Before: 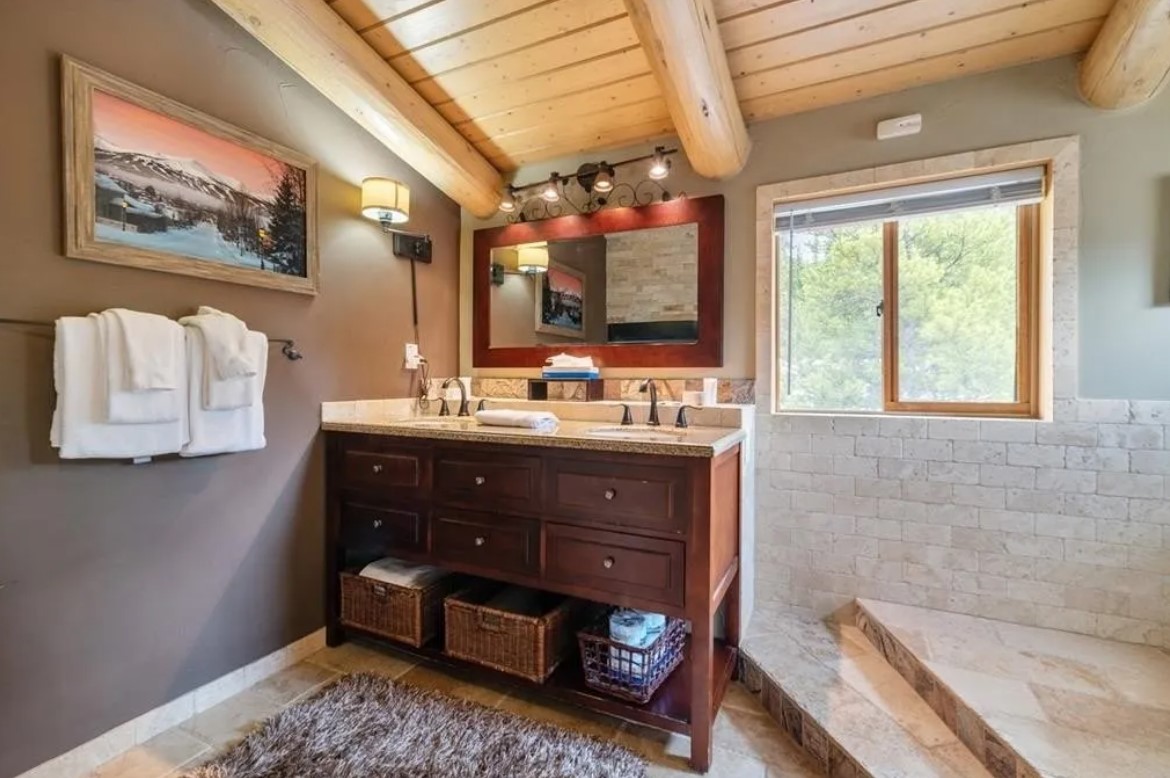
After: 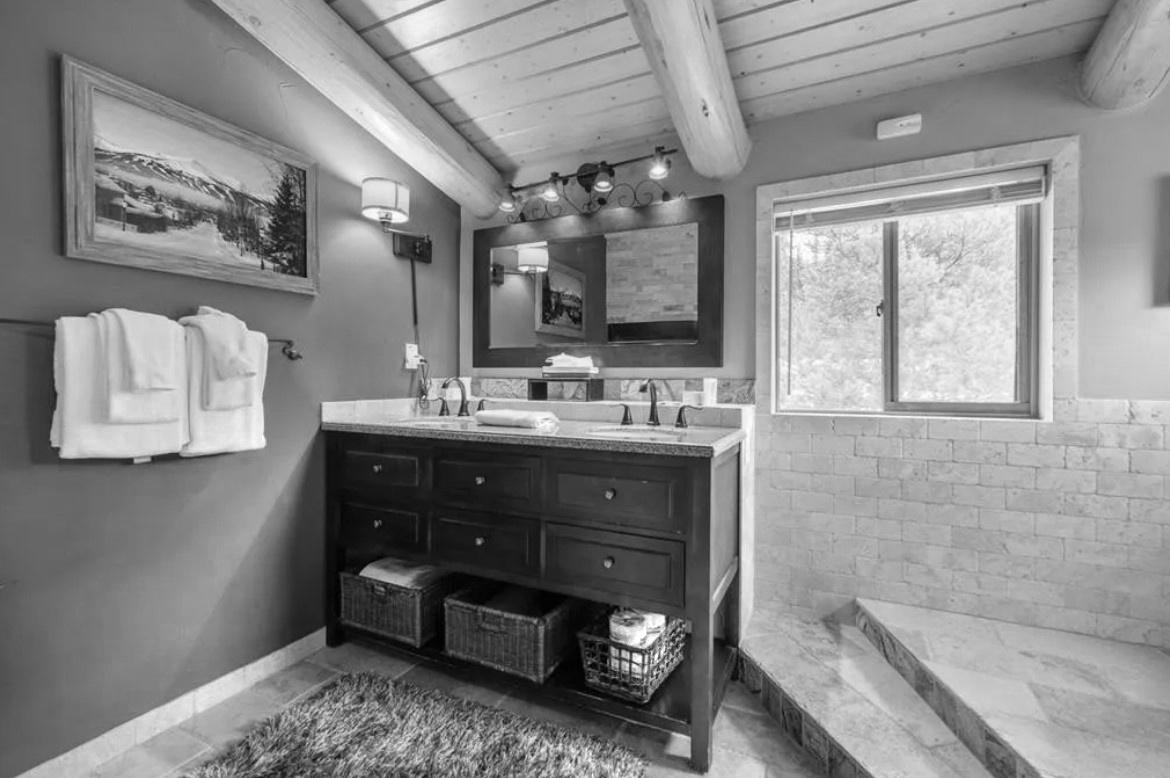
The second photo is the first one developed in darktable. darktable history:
color zones: curves: ch0 [(0, 0.613) (0.01, 0.613) (0.245, 0.448) (0.498, 0.529) (0.642, 0.665) (0.879, 0.777) (0.99, 0.613)]; ch1 [(0, 0.035) (0.121, 0.189) (0.259, 0.197) (0.415, 0.061) (0.589, 0.022) (0.732, 0.022) (0.857, 0.026) (0.991, 0.053)]
monochrome: on, module defaults
